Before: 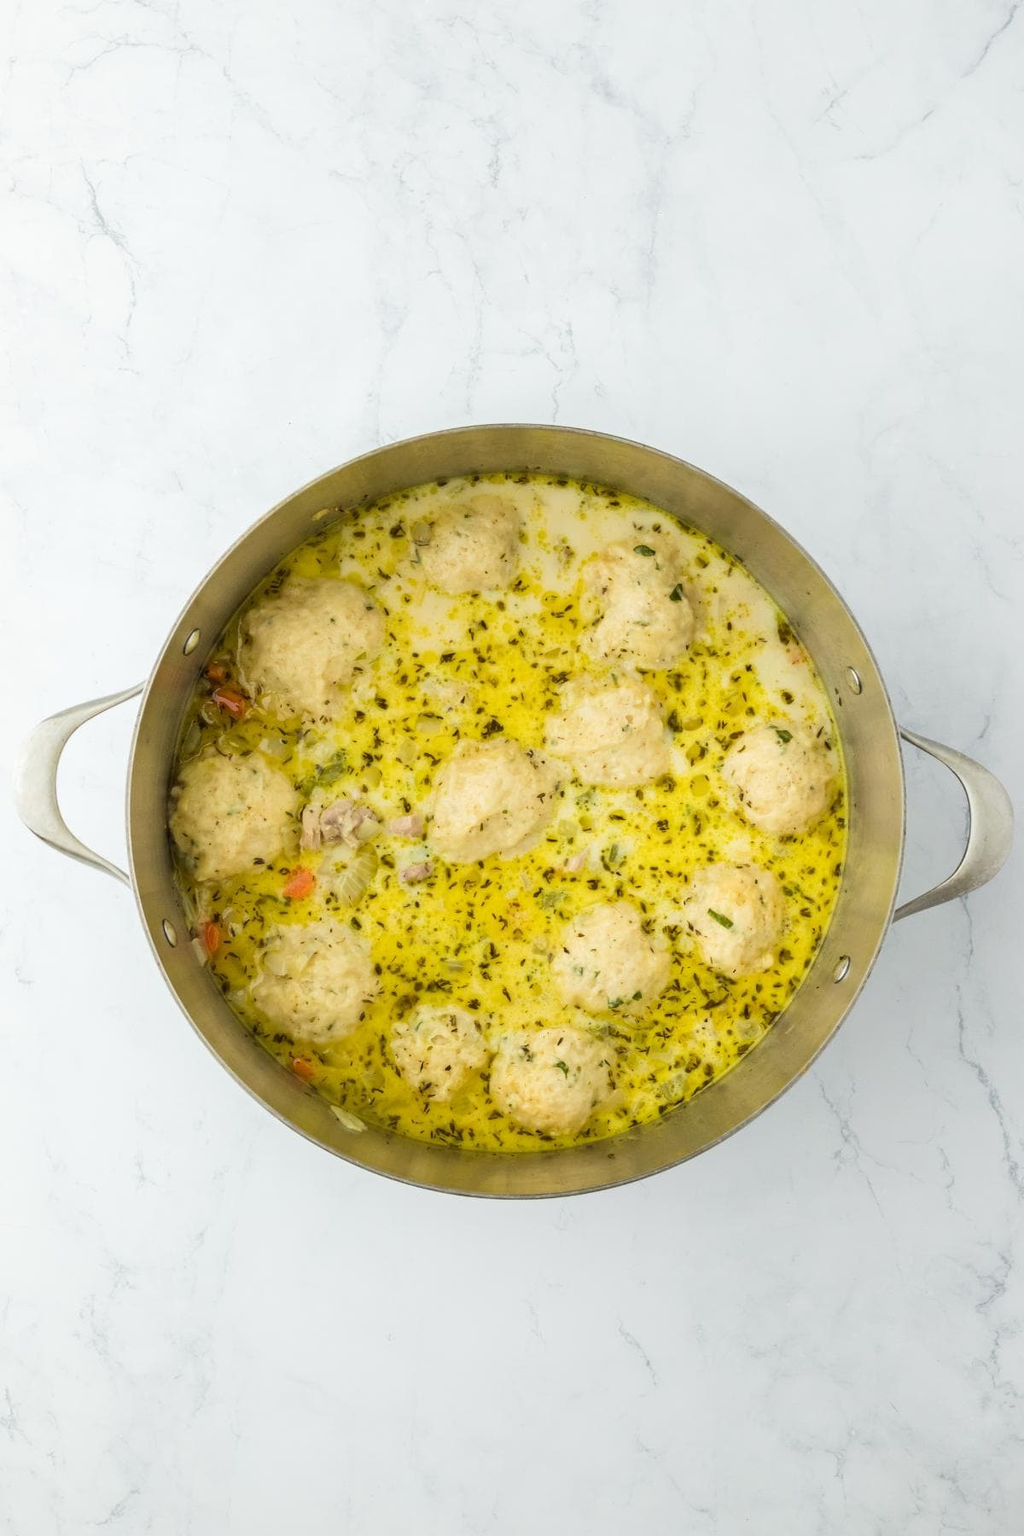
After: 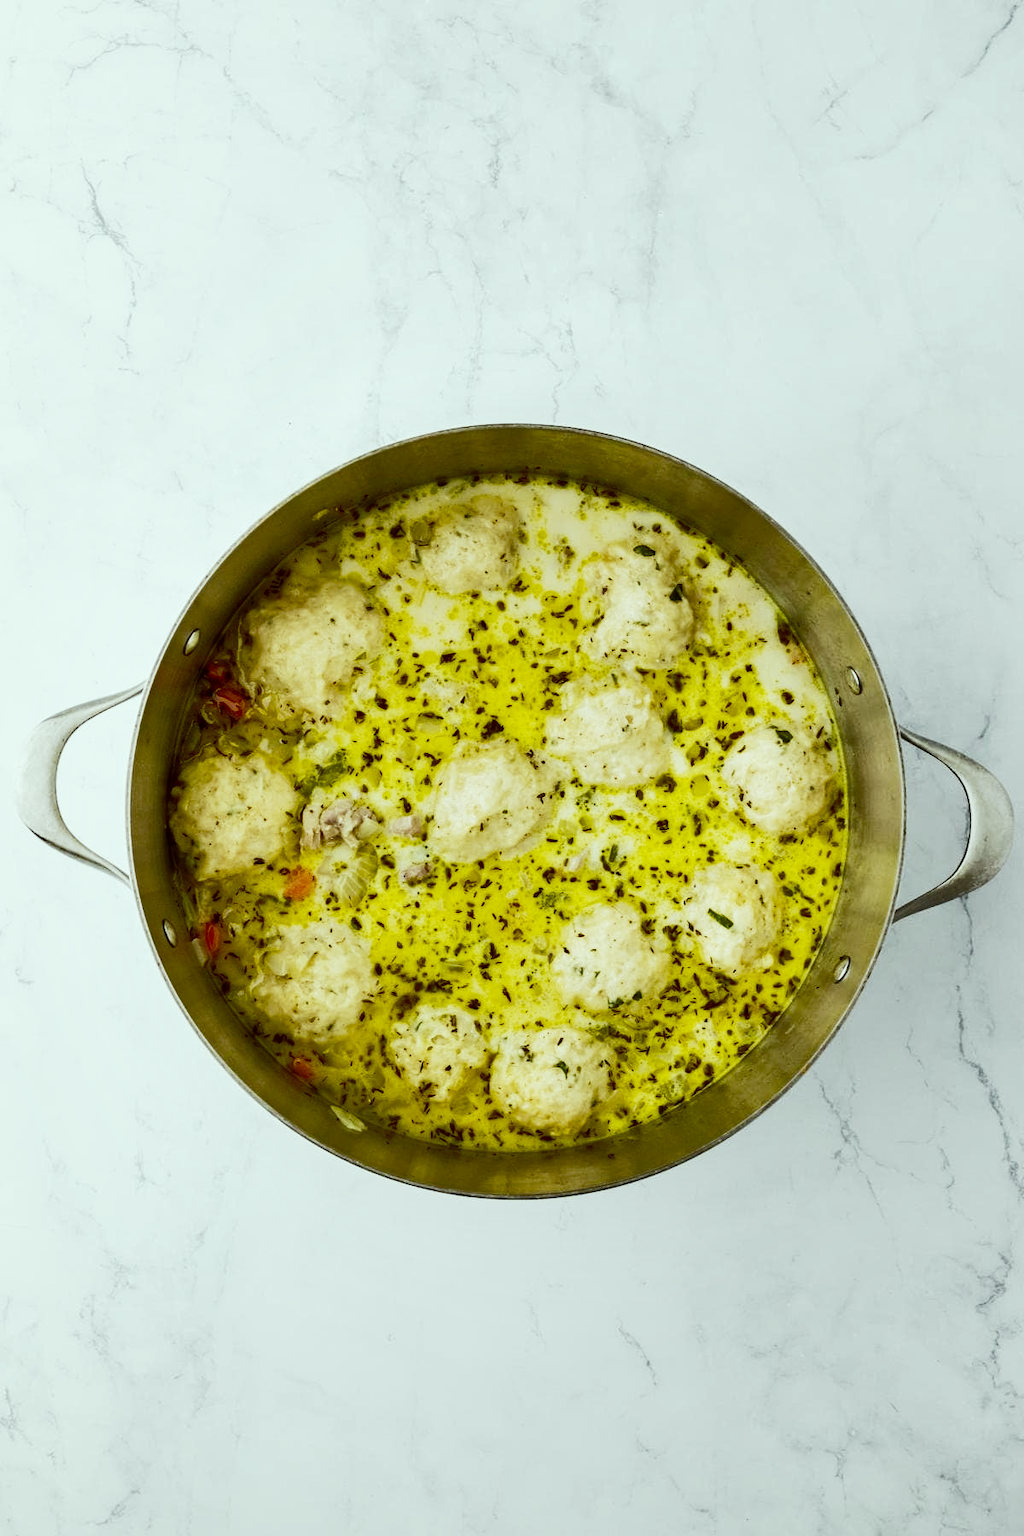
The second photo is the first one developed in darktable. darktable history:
contrast brightness saturation: brightness -0.533
base curve: curves: ch0 [(0, 0) (0.028, 0.03) (0.121, 0.232) (0.46, 0.748) (0.859, 0.968) (1, 1)], preserve colors none
shadows and highlights: shadows 43.84, white point adjustment -1.46, soften with gaussian
color correction: highlights a* -6.38, highlights b* 0.454
